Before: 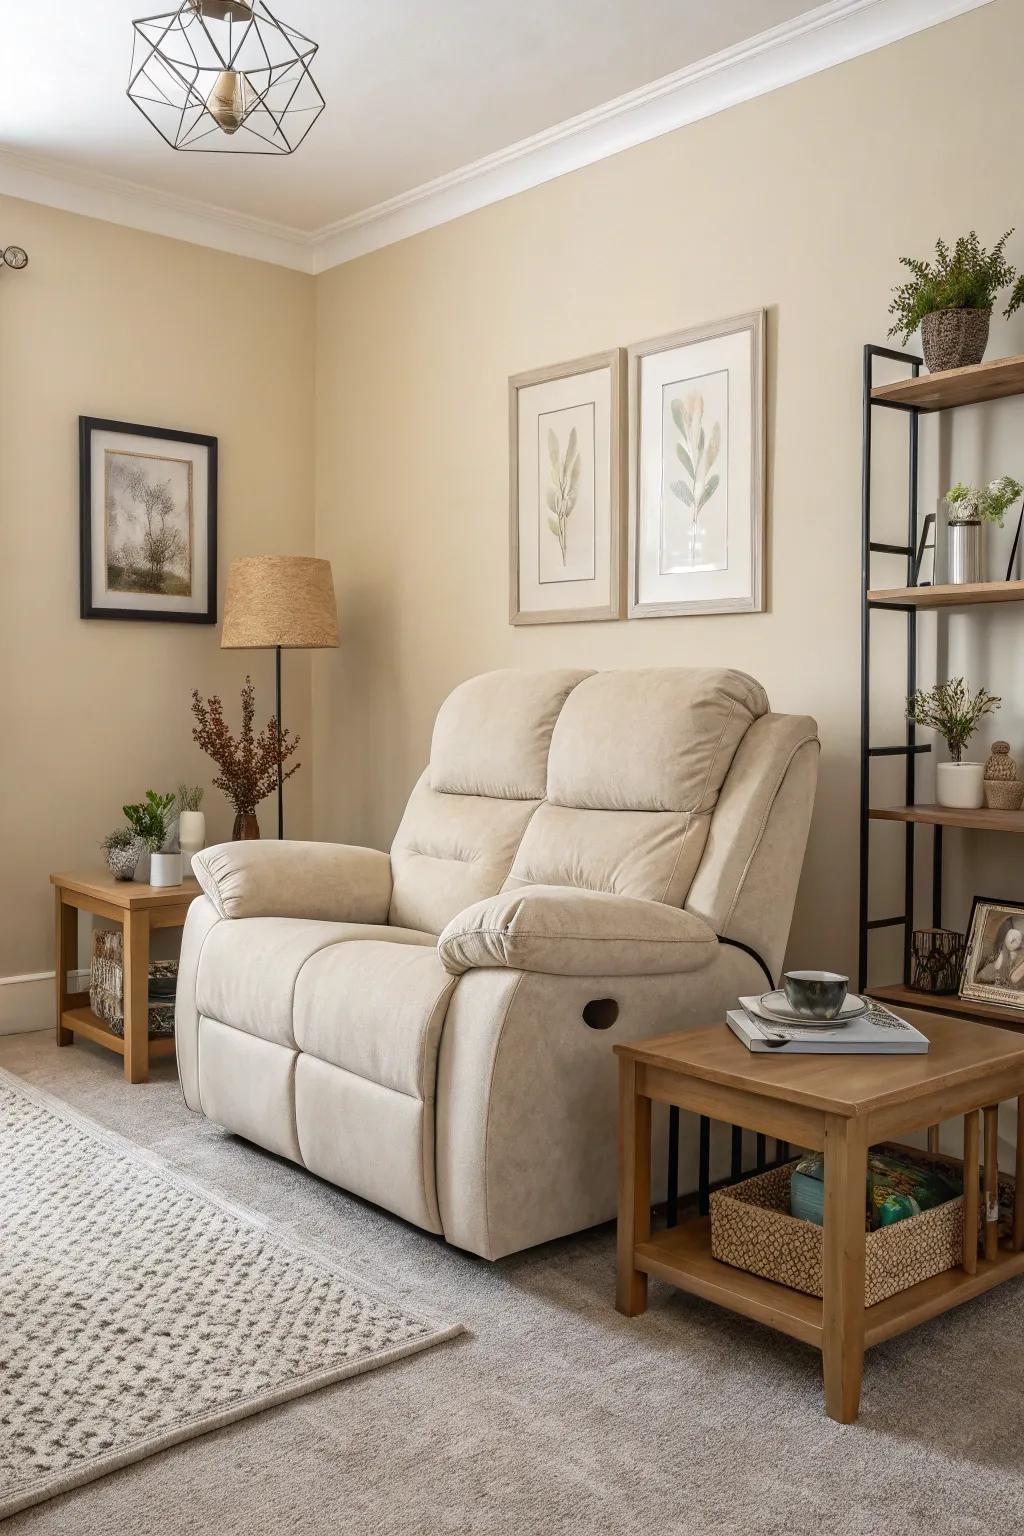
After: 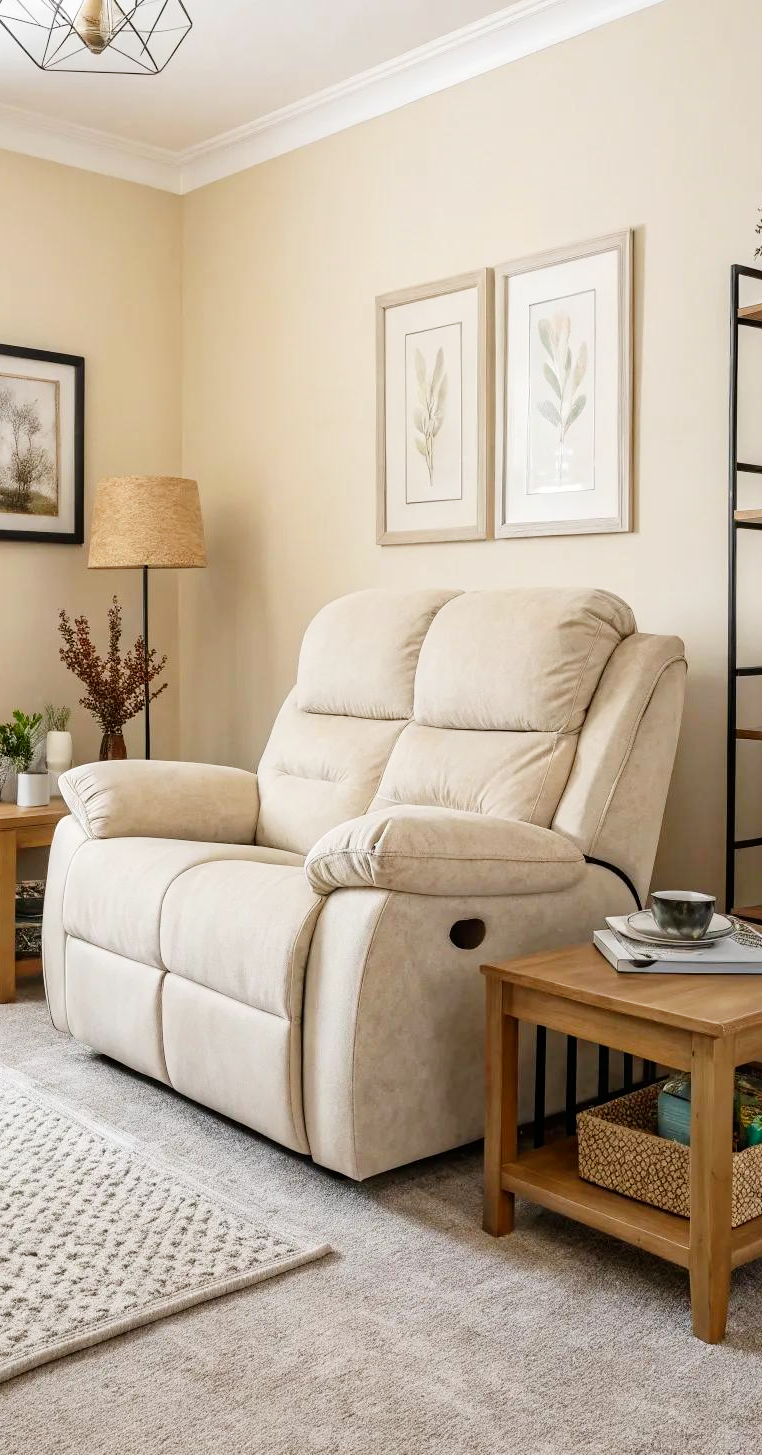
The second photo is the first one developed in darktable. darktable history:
crop and rotate: left 12.999%, top 5.246%, right 12.545%
tone curve: curves: ch0 [(0, 0) (0.004, 0.001) (0.133, 0.112) (0.325, 0.362) (0.832, 0.893) (1, 1)], preserve colors none
